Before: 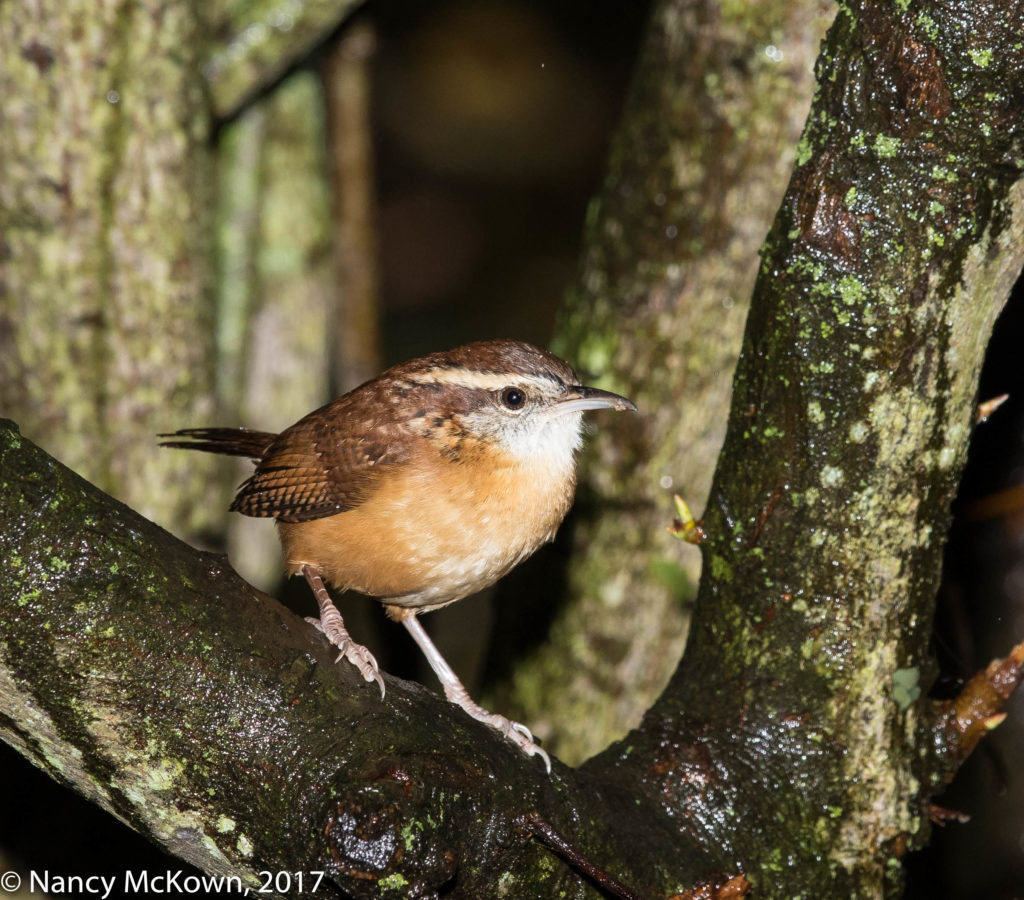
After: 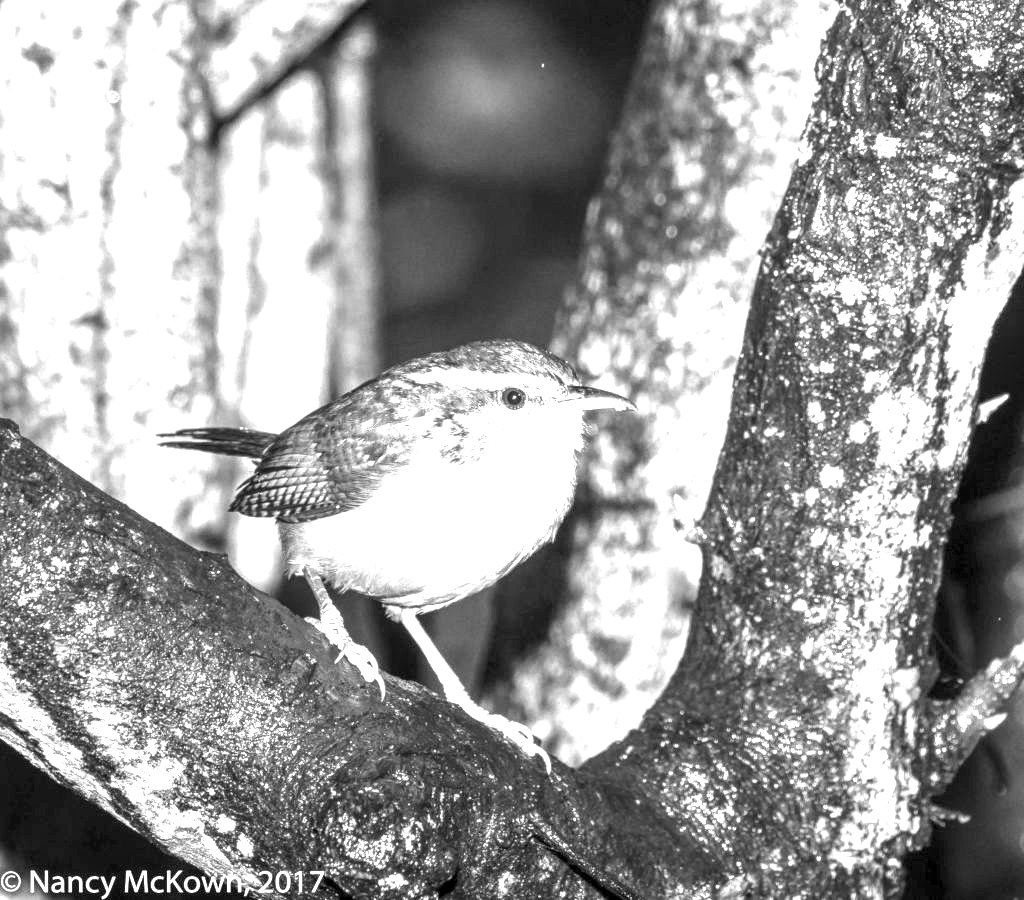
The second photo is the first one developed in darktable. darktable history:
exposure: exposure 2.207 EV, compensate highlight preservation false
monochrome: on, module defaults
local contrast: highlights 61%, detail 143%, midtone range 0.428
